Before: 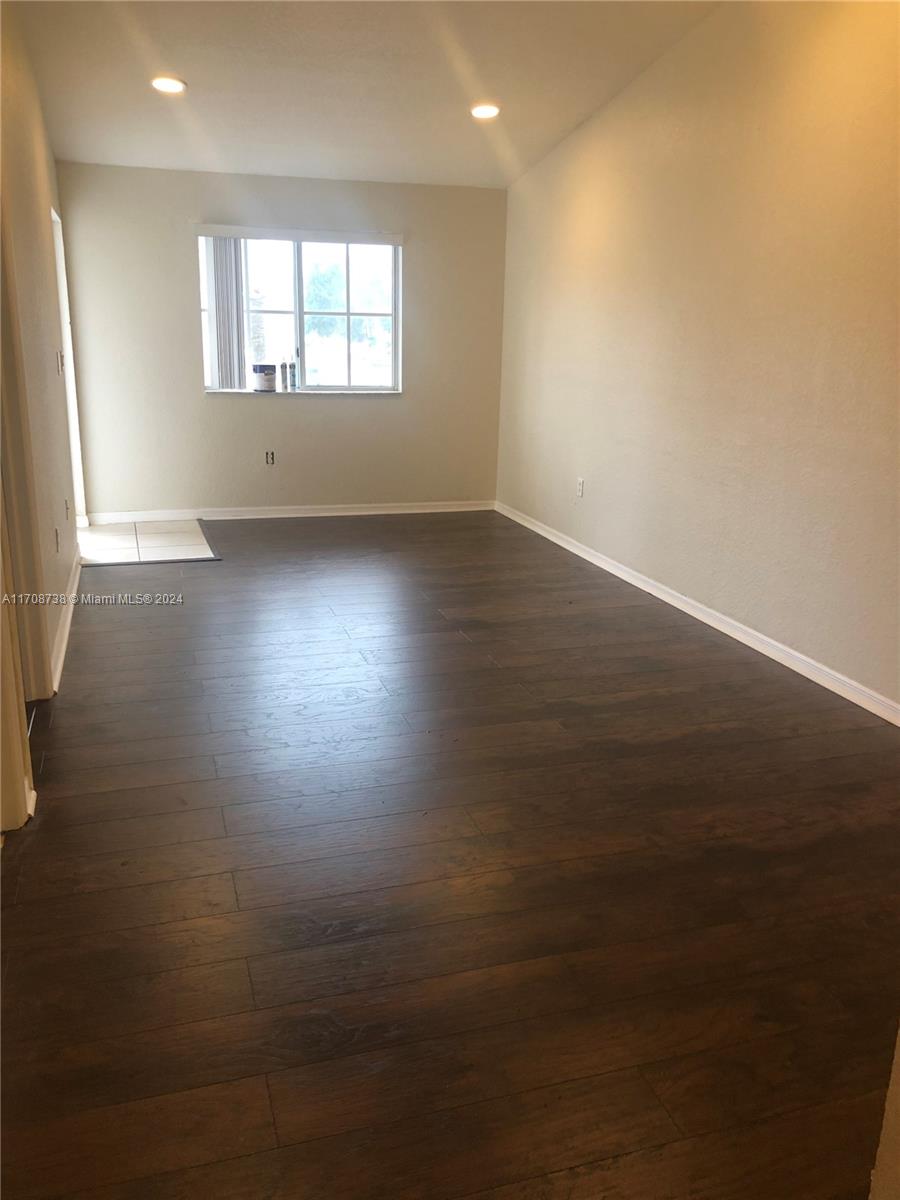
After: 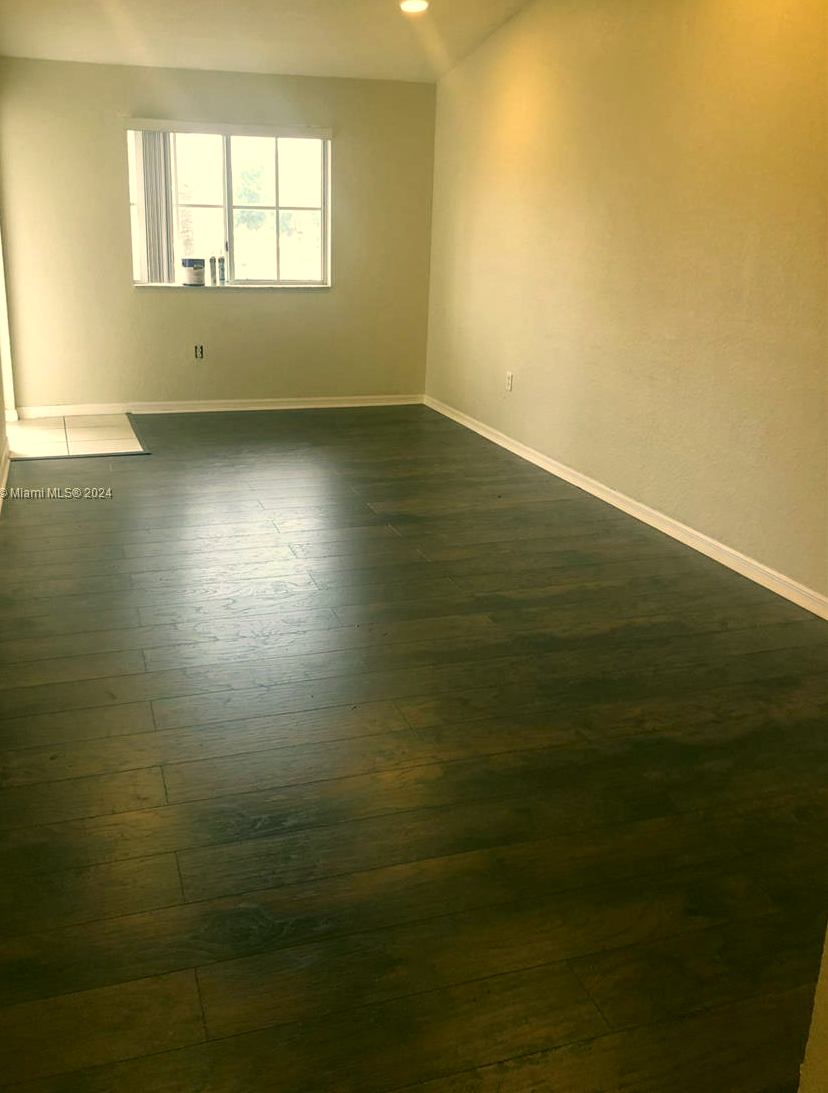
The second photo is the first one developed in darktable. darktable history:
crop and rotate: left 7.929%, top 8.847%
local contrast: on, module defaults
color correction: highlights a* 5.14, highlights b* 23.67, shadows a* -15.94, shadows b* 3.85
